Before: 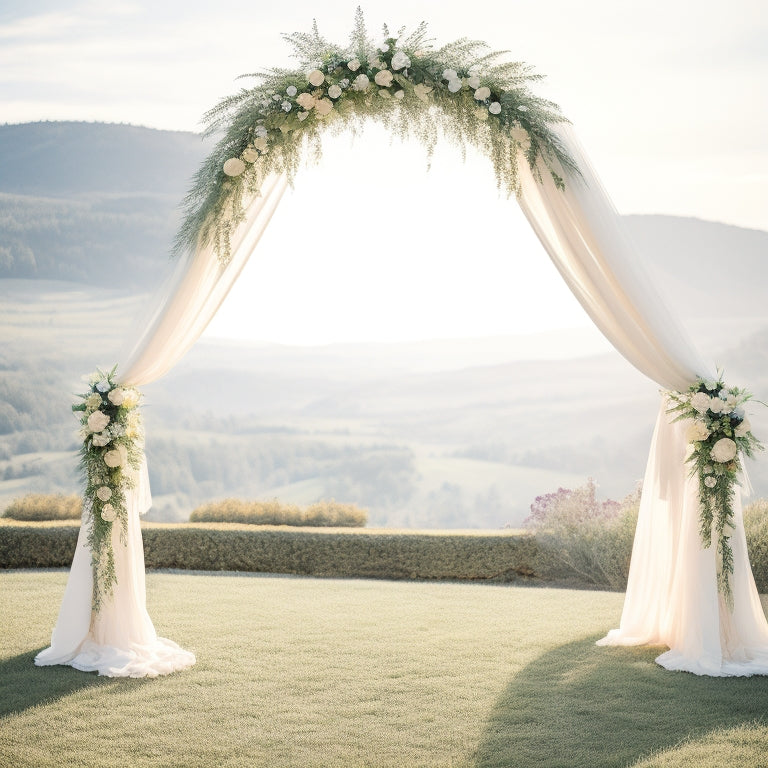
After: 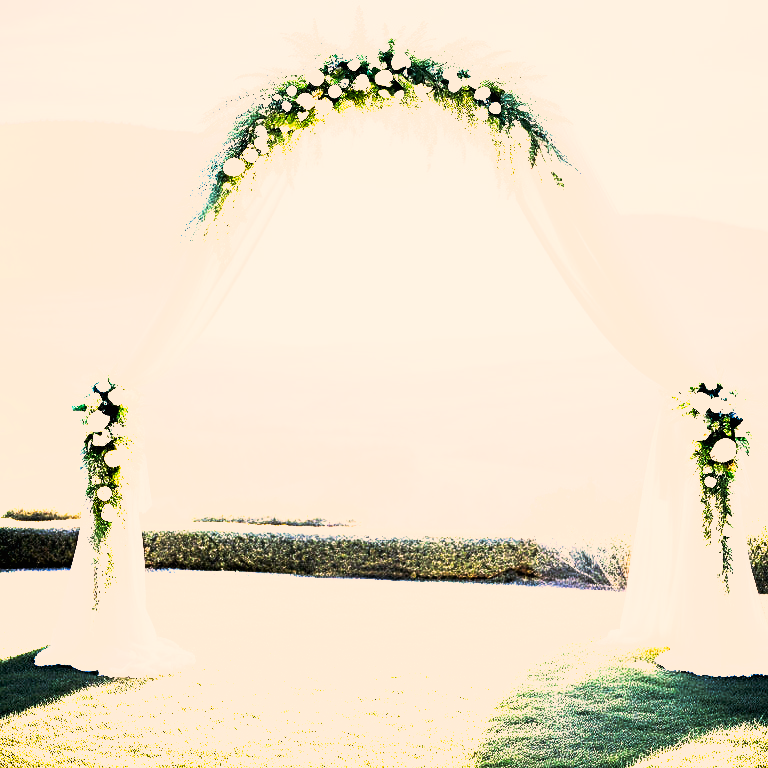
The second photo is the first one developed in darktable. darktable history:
tone curve: curves: ch0 [(0, 0) (0.003, 0.001) (0.011, 0.003) (0.025, 0.003) (0.044, 0.003) (0.069, 0.003) (0.1, 0.006) (0.136, 0.007) (0.177, 0.009) (0.224, 0.007) (0.277, 0.026) (0.335, 0.126) (0.399, 0.254) (0.468, 0.493) (0.543, 0.892) (0.623, 0.984) (0.709, 0.979) (0.801, 0.979) (0.898, 0.982) (1, 1)], preserve colors none
white balance: red 0.948, green 1.02, blue 1.176
color correction: highlights a* 17.88, highlights b* 18.79
